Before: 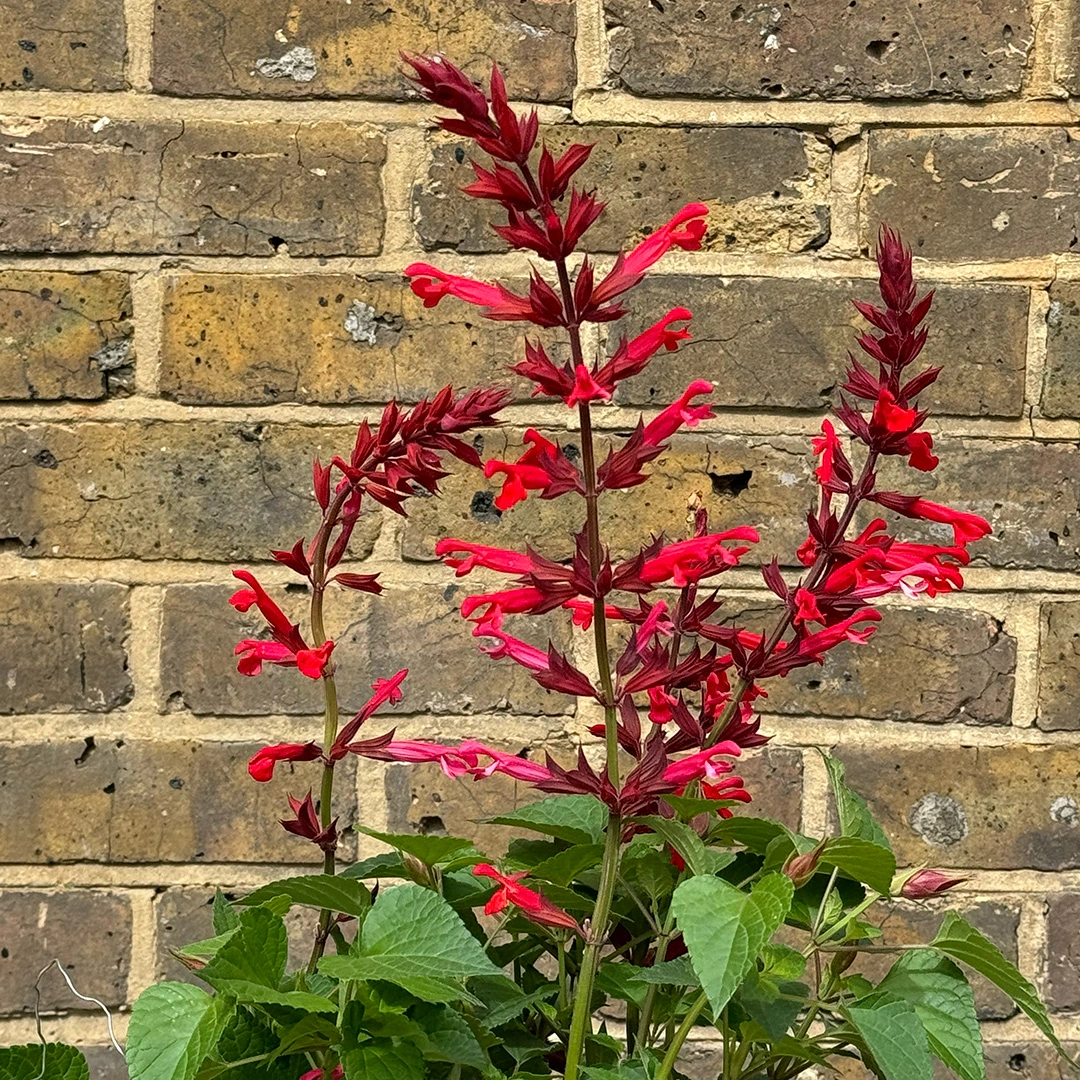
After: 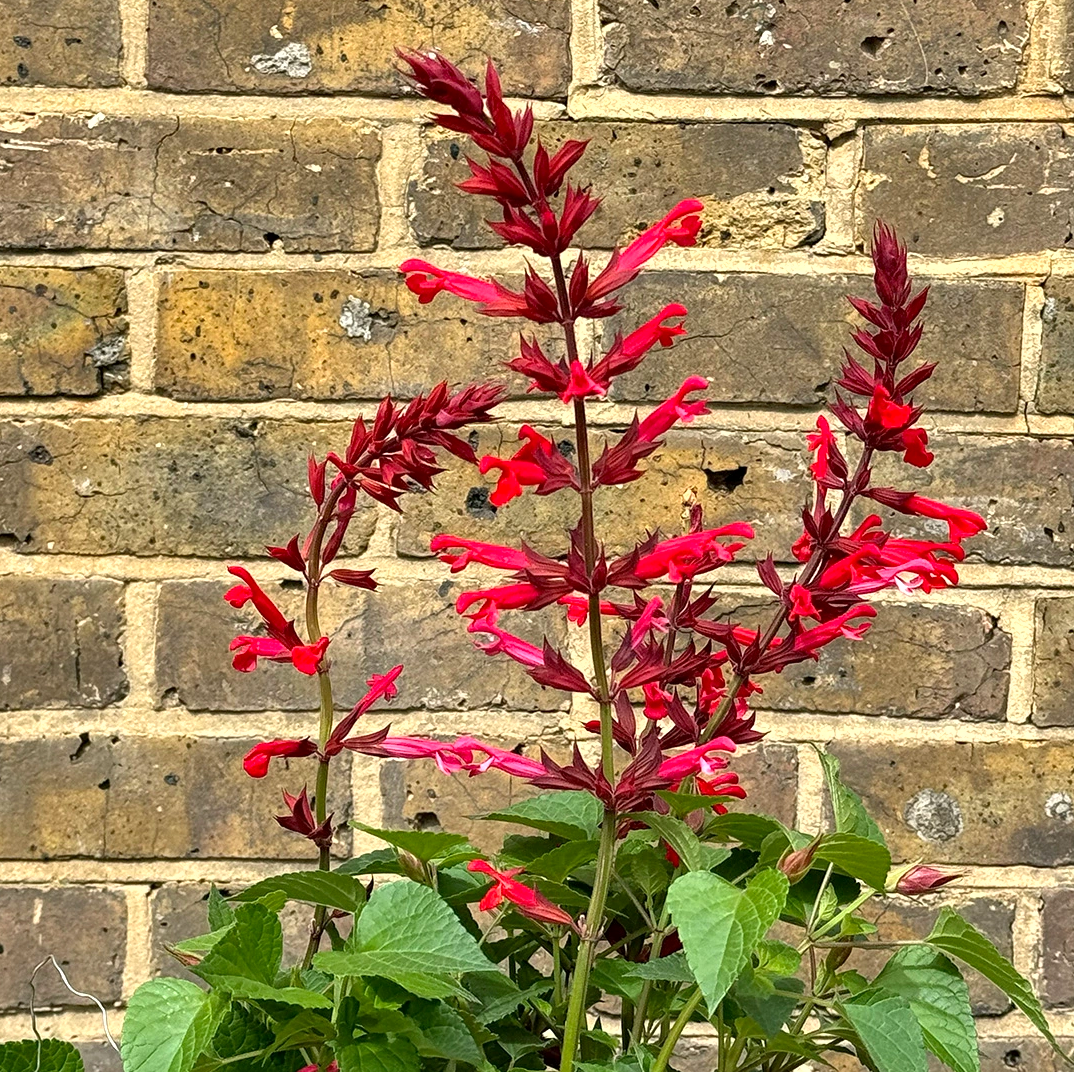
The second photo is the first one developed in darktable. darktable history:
exposure: black level correction 0.001, exposure 0.498 EV, compensate exposure bias true, compensate highlight preservation false
shadows and highlights: shadows 43.43, white point adjustment -1.55, soften with gaussian
crop and rotate: left 0.544%, top 0.375%, bottom 0.297%
